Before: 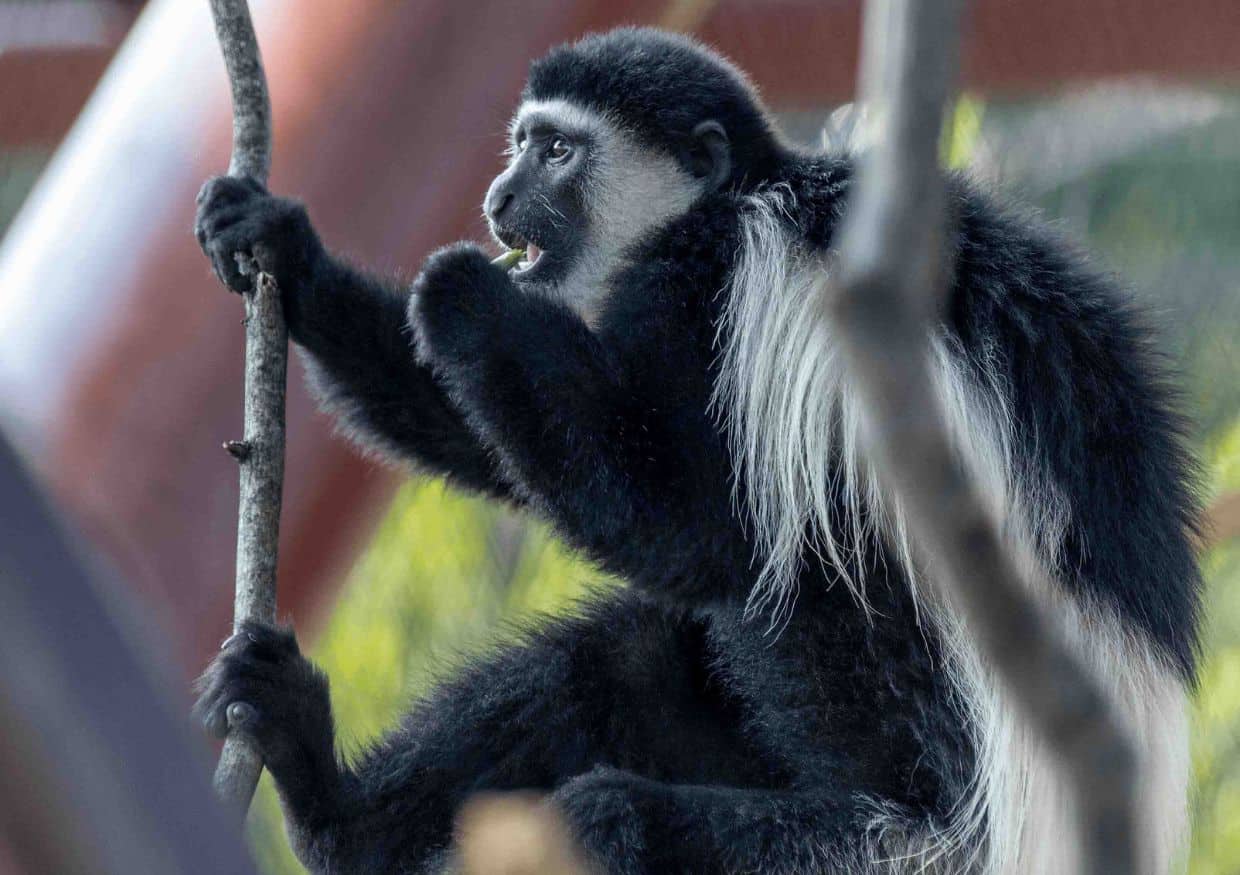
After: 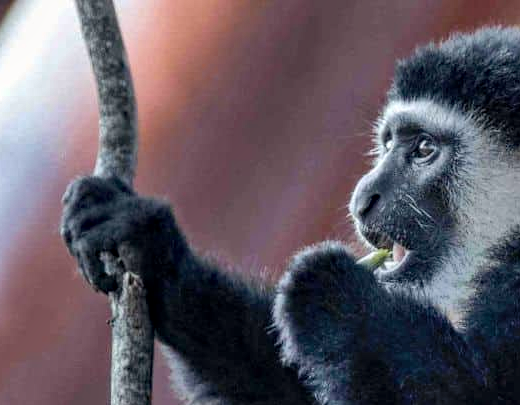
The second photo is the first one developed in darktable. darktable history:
haze removal: compatibility mode true, adaptive false
local contrast: on, module defaults
shadows and highlights: low approximation 0.01, soften with gaussian
contrast brightness saturation: contrast -0.02, brightness -0.01, saturation 0.03
crop and rotate: left 10.817%, top 0.062%, right 47.194%, bottom 53.626%
